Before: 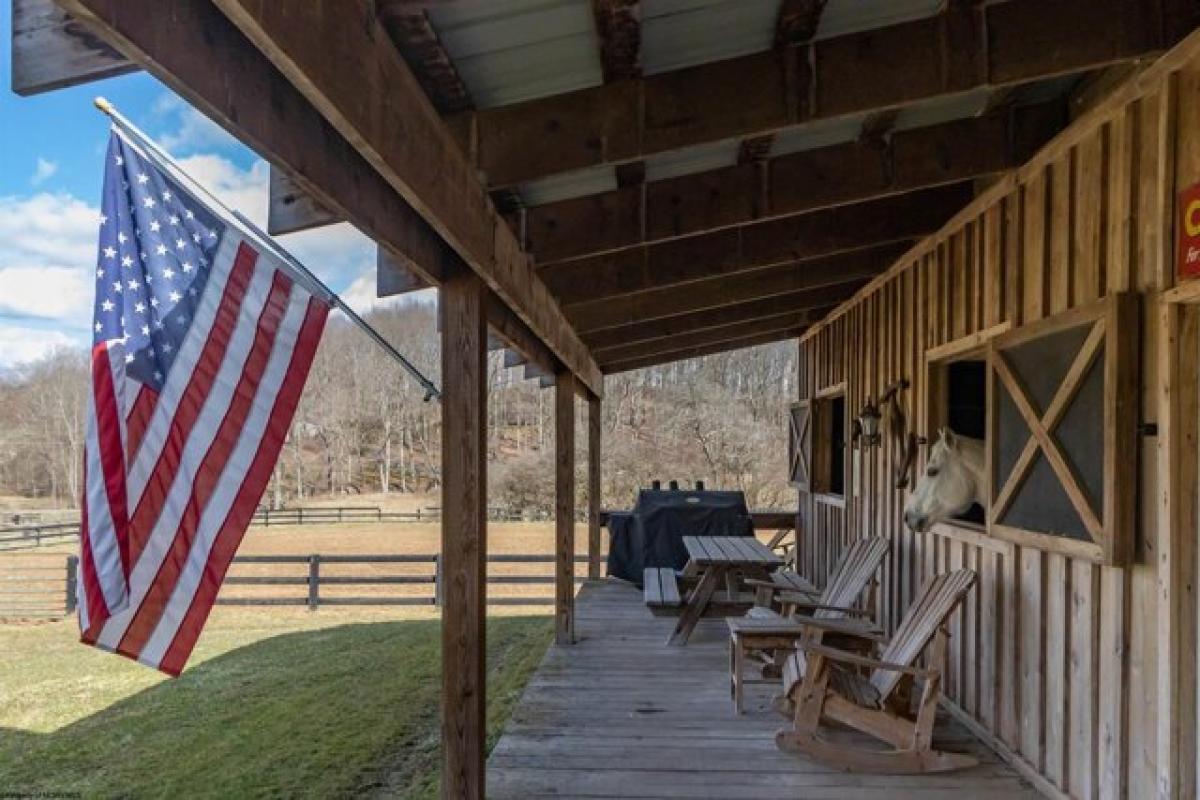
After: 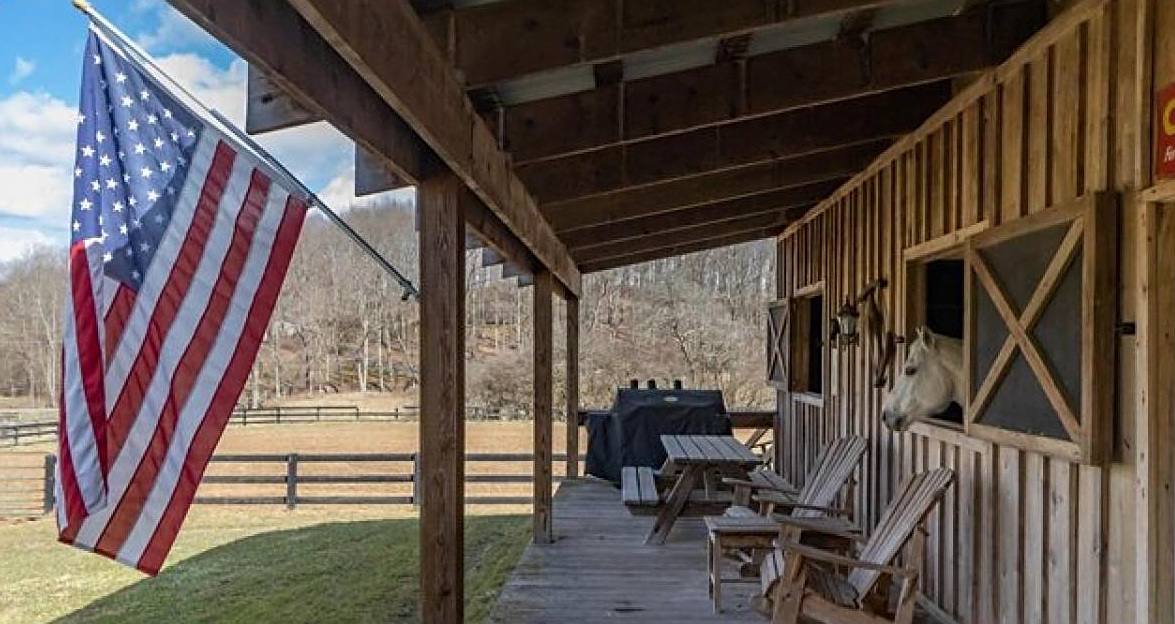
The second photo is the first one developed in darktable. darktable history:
crop and rotate: left 1.916%, top 12.745%, right 0.138%, bottom 9.15%
sharpen: on, module defaults
